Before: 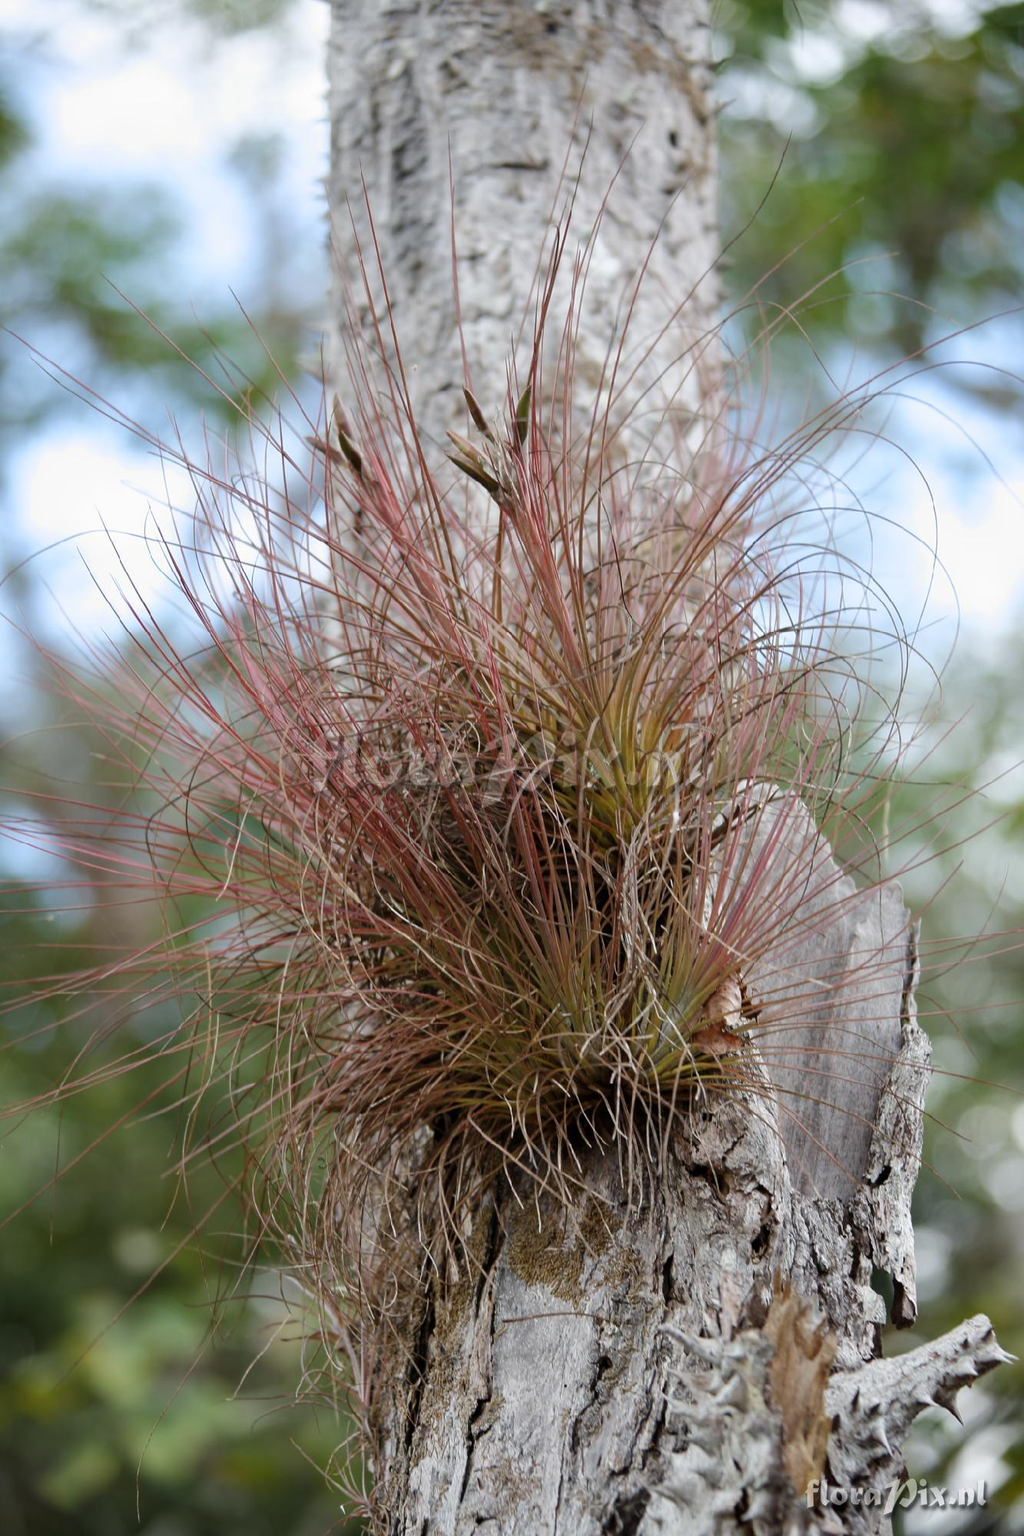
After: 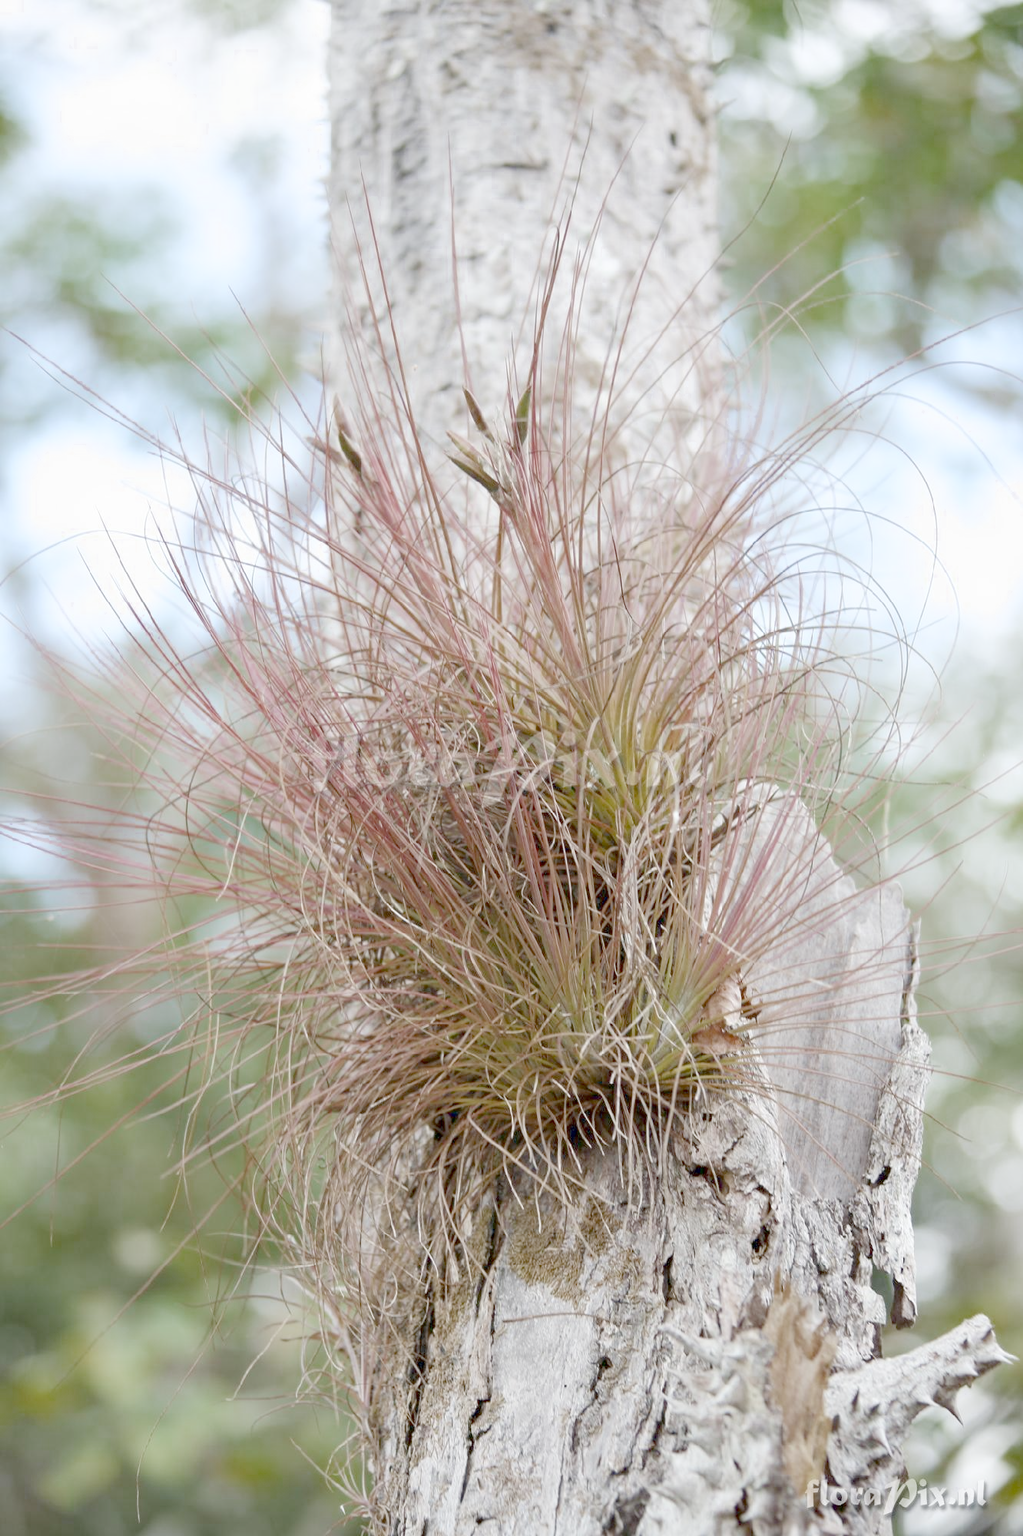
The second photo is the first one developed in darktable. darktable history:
color zones: curves: ch0 [(0.27, 0.396) (0.563, 0.504) (0.75, 0.5) (0.787, 0.307)]
